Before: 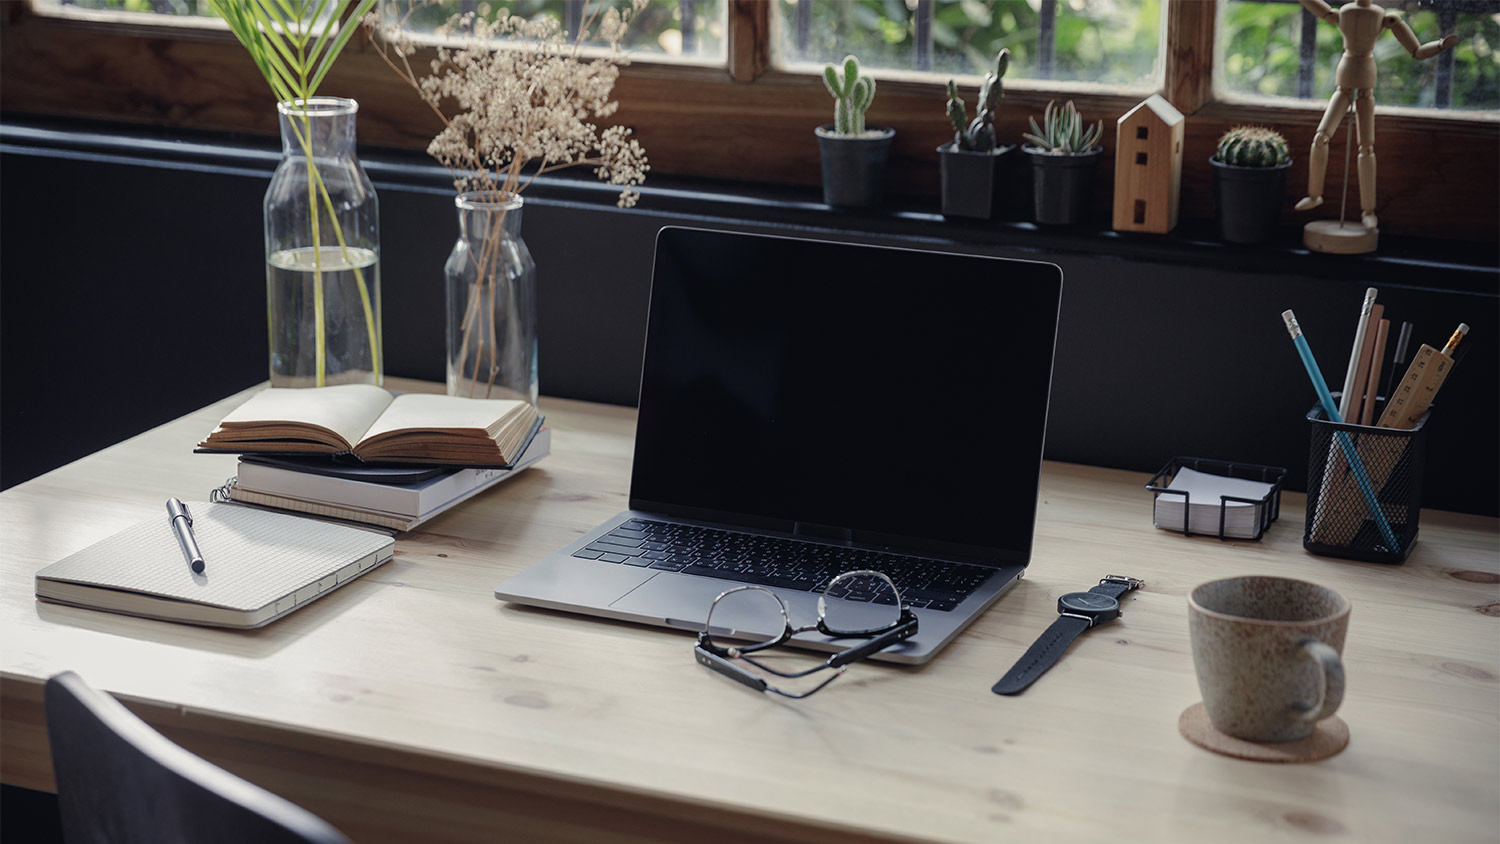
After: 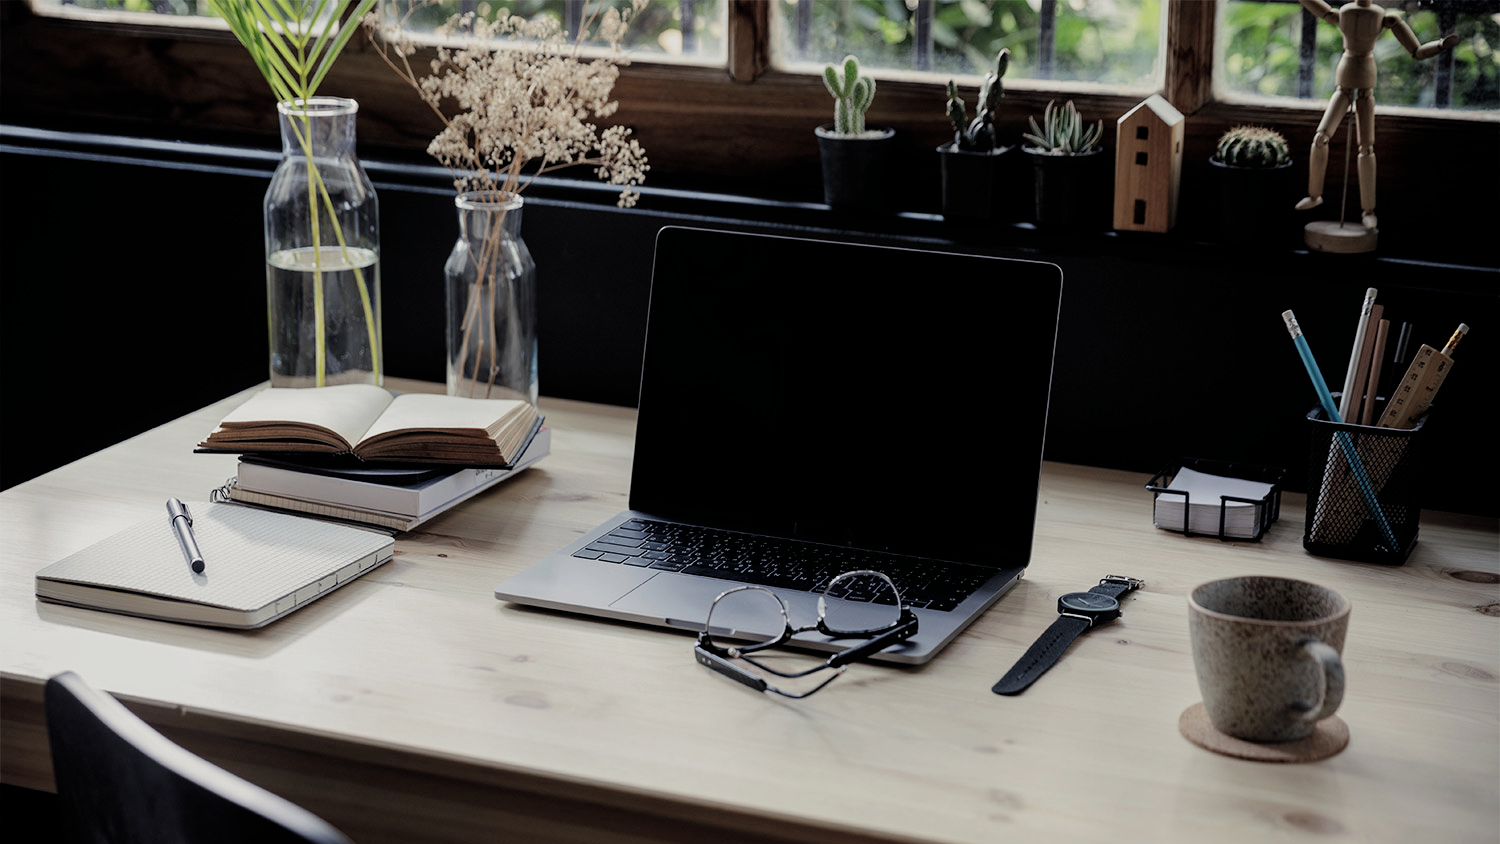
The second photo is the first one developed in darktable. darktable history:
filmic rgb: black relative exposure -5.12 EV, white relative exposure 3.54 EV, hardness 3.18, contrast 1.195, highlights saturation mix -30.9%
